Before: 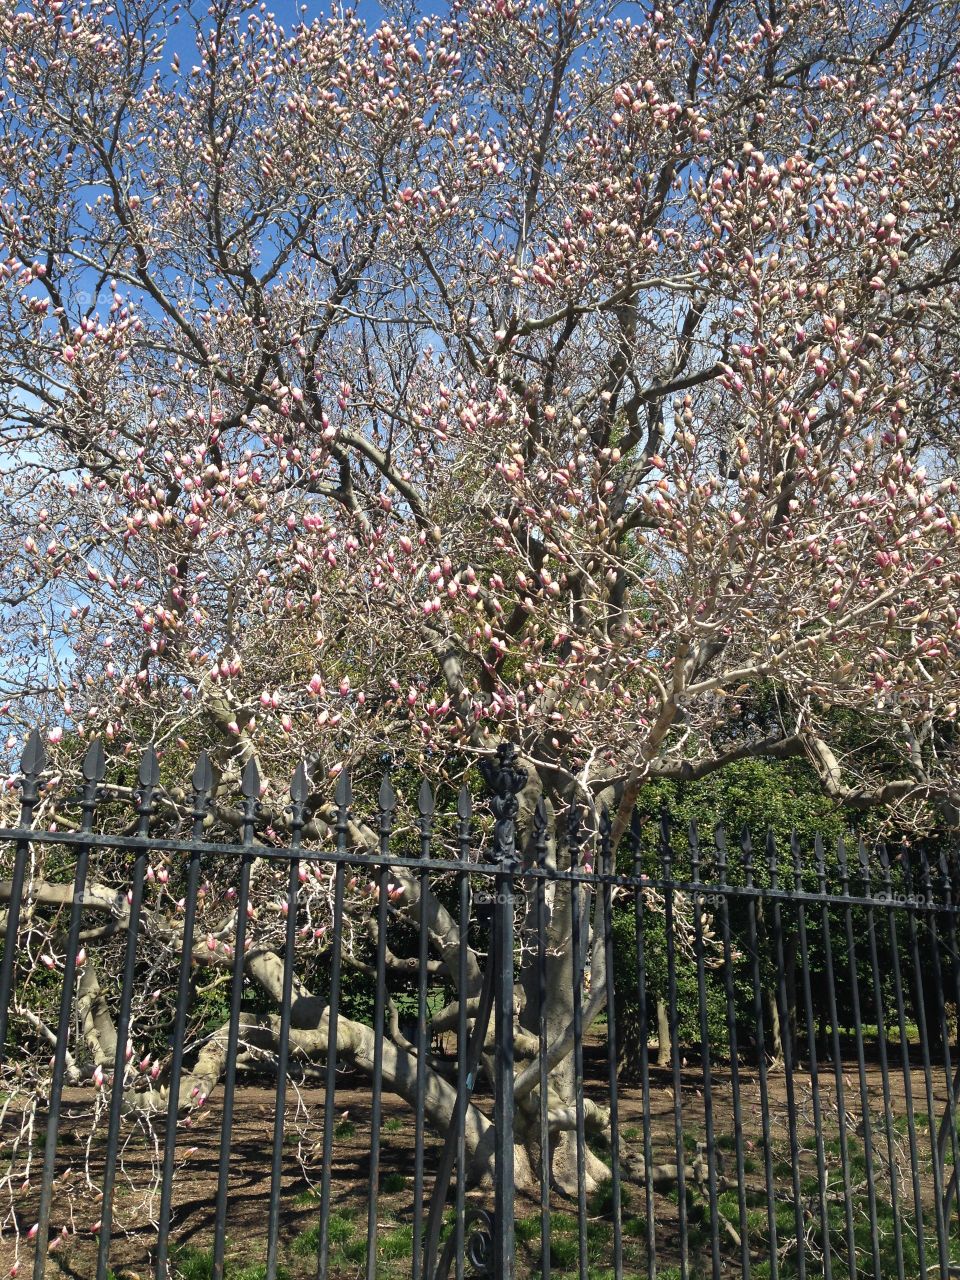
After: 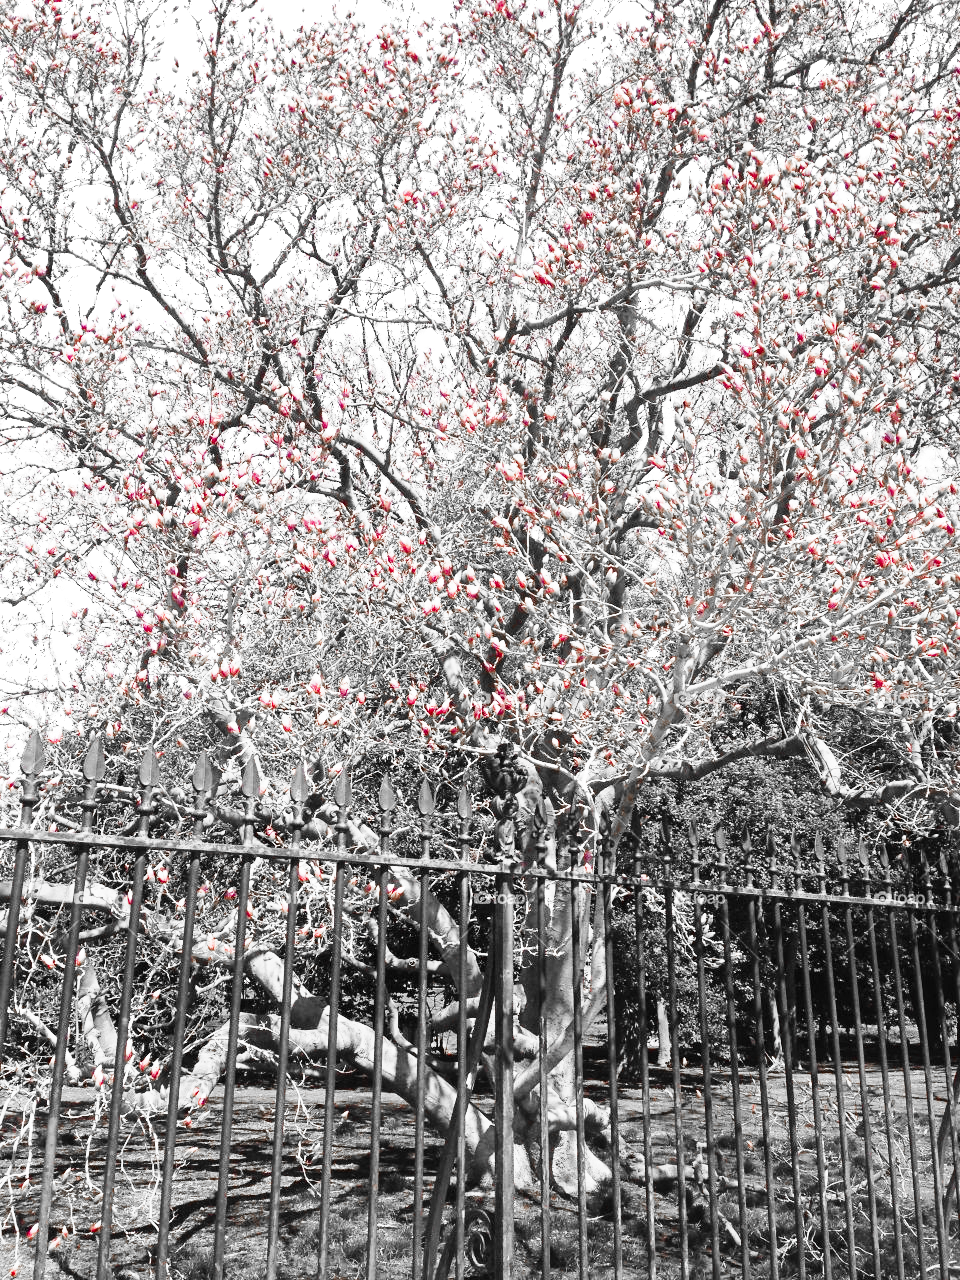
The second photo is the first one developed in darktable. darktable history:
tone curve: curves: ch0 [(0, 0) (0.003, 0.004) (0.011, 0.016) (0.025, 0.035) (0.044, 0.062) (0.069, 0.097) (0.1, 0.143) (0.136, 0.205) (0.177, 0.276) (0.224, 0.36) (0.277, 0.461) (0.335, 0.584) (0.399, 0.686) (0.468, 0.783) (0.543, 0.868) (0.623, 0.927) (0.709, 0.96) (0.801, 0.974) (0.898, 0.986) (1, 1)], preserve colors none
color zones: curves: ch0 [(0, 0.352) (0.143, 0.407) (0.286, 0.386) (0.429, 0.431) (0.571, 0.829) (0.714, 0.853) (0.857, 0.833) (1, 0.352)]; ch1 [(0, 0.604) (0.072, 0.726) (0.096, 0.608) (0.205, 0.007) (0.571, -0.006) (0.839, -0.013) (0.857, -0.012) (1, 0.604)]
